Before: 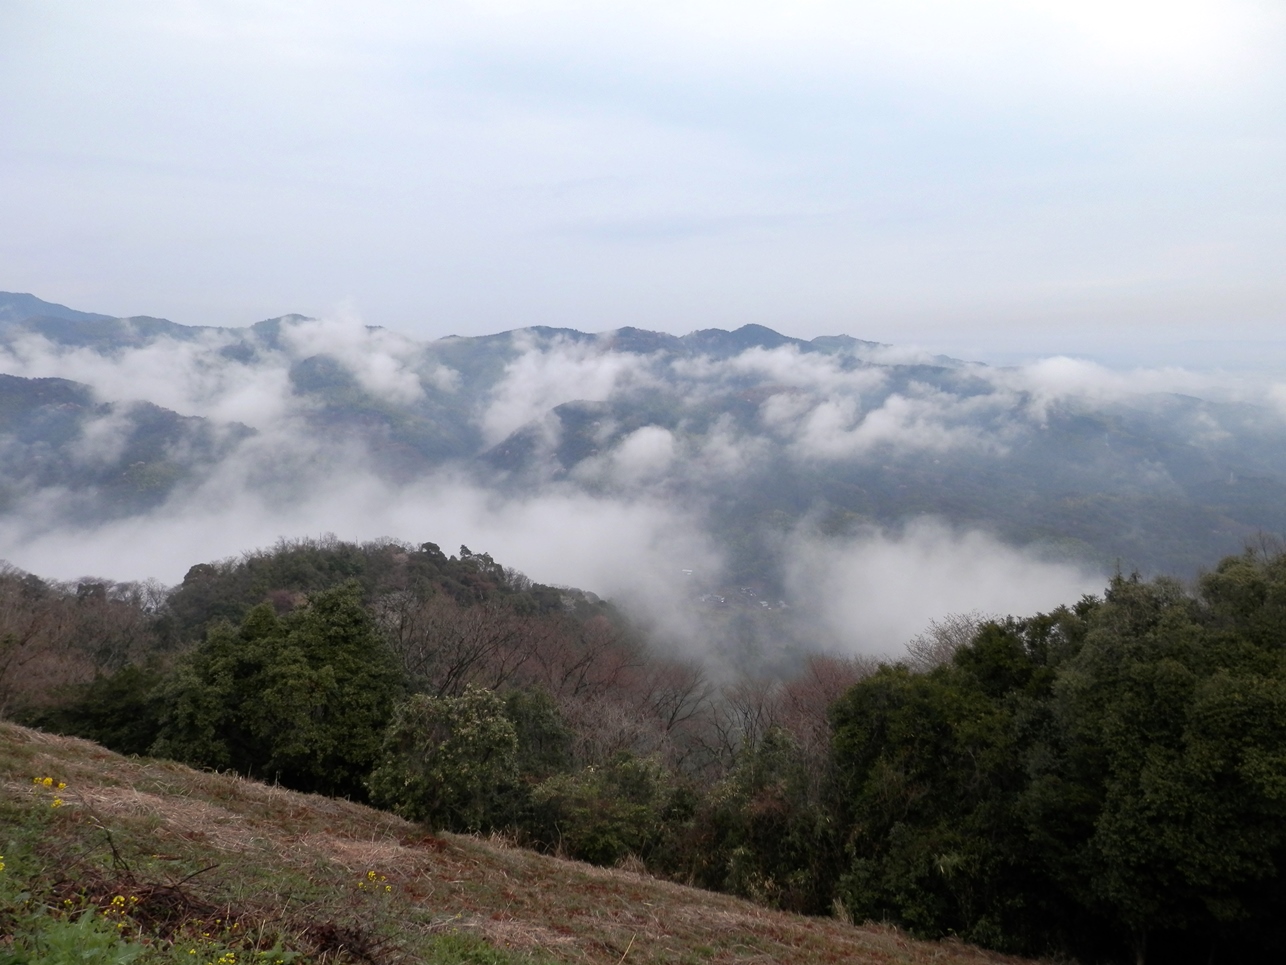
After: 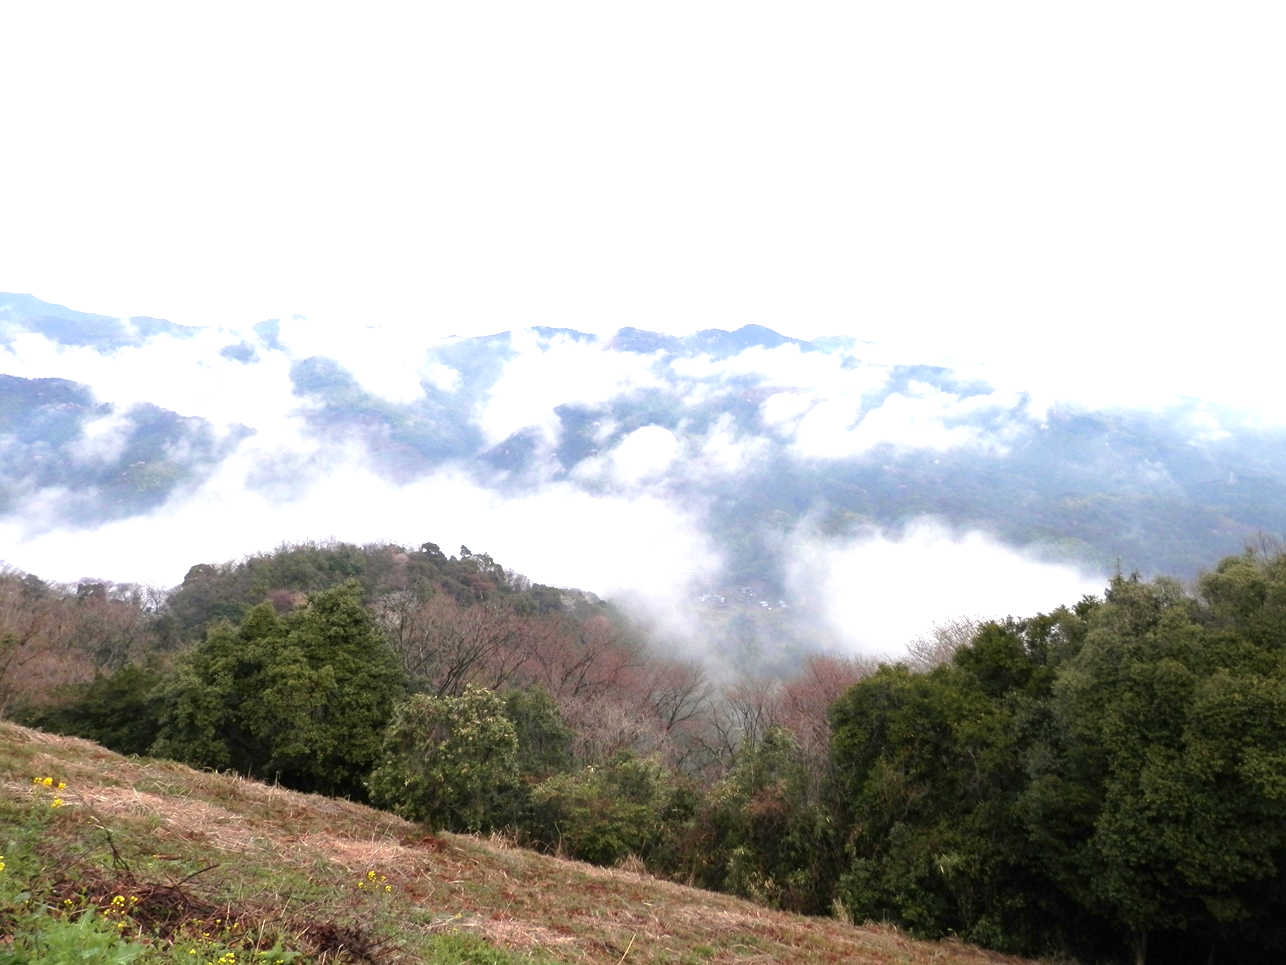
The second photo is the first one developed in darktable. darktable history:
velvia: on, module defaults
exposure: black level correction 0, exposure 1.379 EV, compensate exposure bias true, compensate highlight preservation false
